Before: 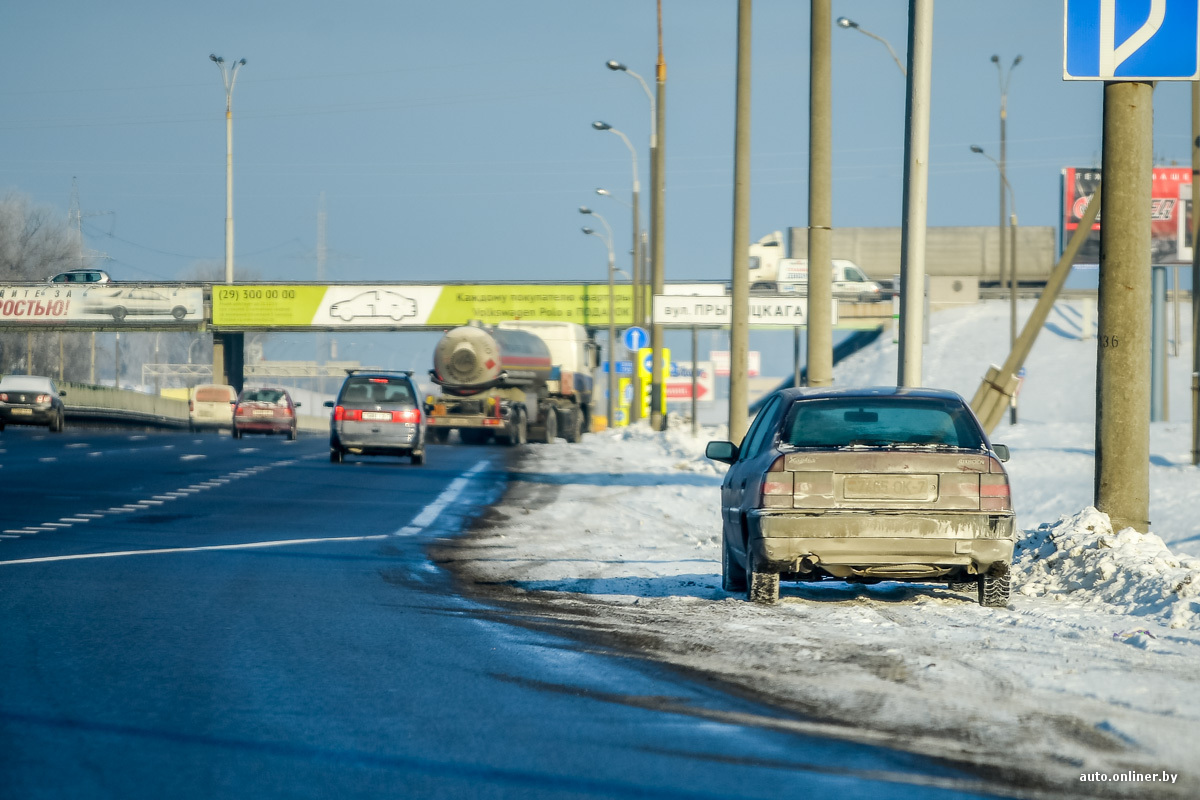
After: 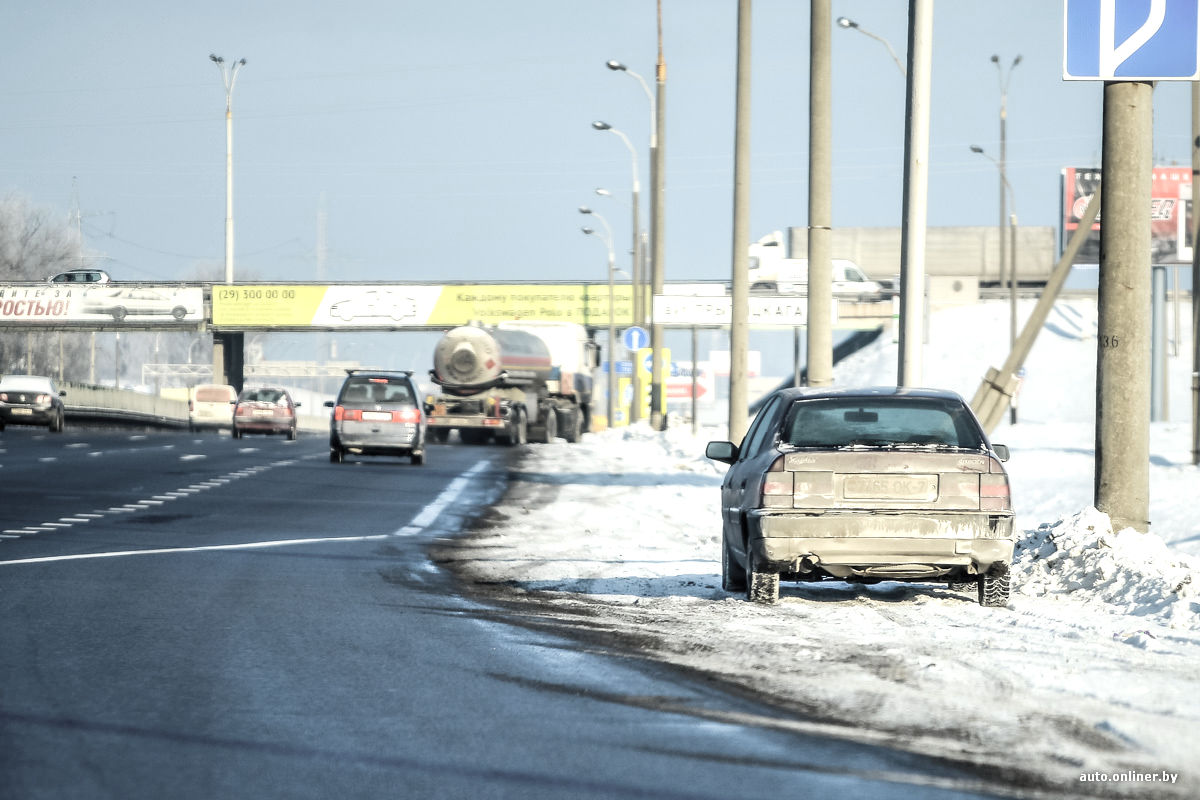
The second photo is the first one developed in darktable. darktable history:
tone equalizer: -8 EV -0.75 EV, -7 EV -0.7 EV, -6 EV -0.6 EV, -5 EV -0.4 EV, -3 EV 0.4 EV, -2 EV 0.6 EV, -1 EV 0.7 EV, +0 EV 0.75 EV, edges refinement/feathering 500, mask exposure compensation -1.57 EV, preserve details no
white balance: emerald 1
contrast brightness saturation: brightness 0.18, saturation -0.5
